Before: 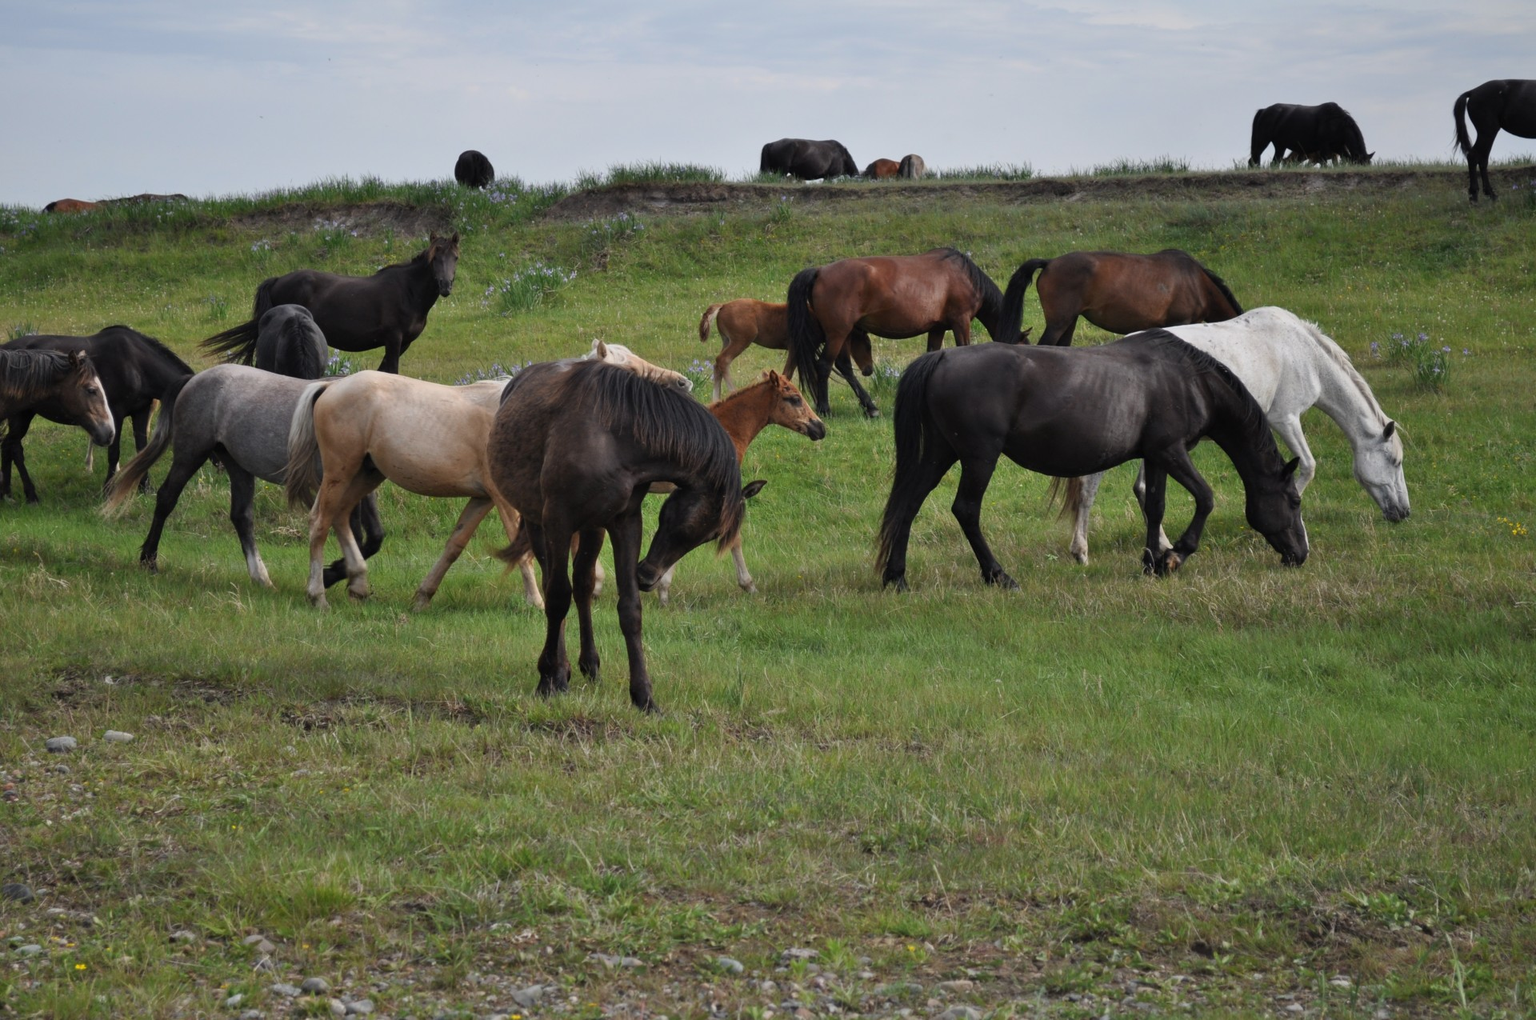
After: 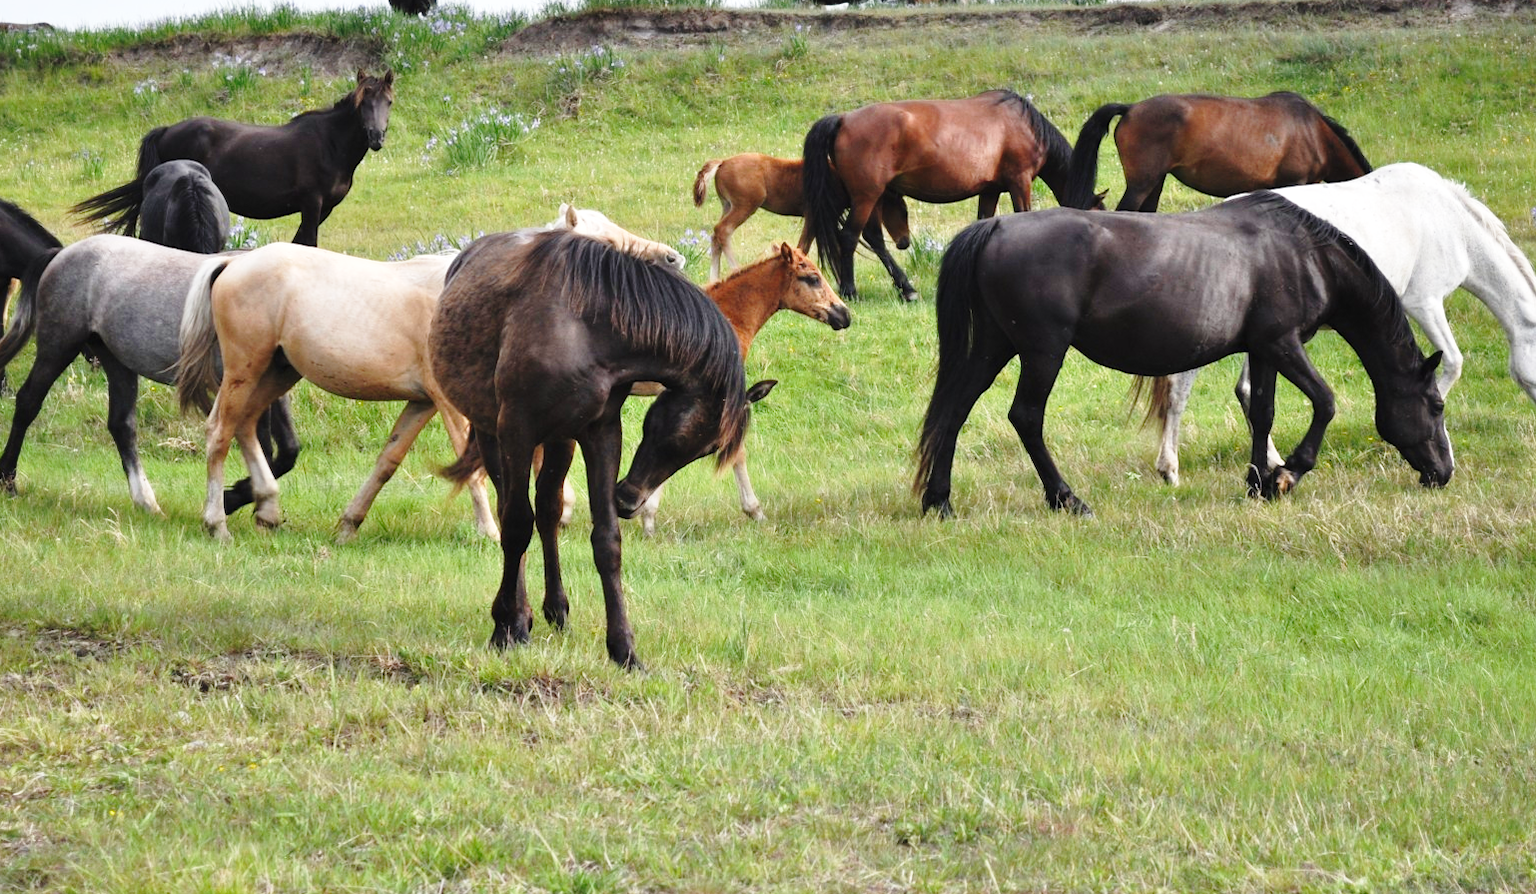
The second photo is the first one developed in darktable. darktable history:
crop: left 9.38%, top 17.314%, right 10.488%, bottom 12.342%
base curve: curves: ch0 [(0, 0) (0.028, 0.03) (0.121, 0.232) (0.46, 0.748) (0.859, 0.968) (1, 1)], preserve colors none
exposure: exposure 0.611 EV, compensate highlight preservation false
